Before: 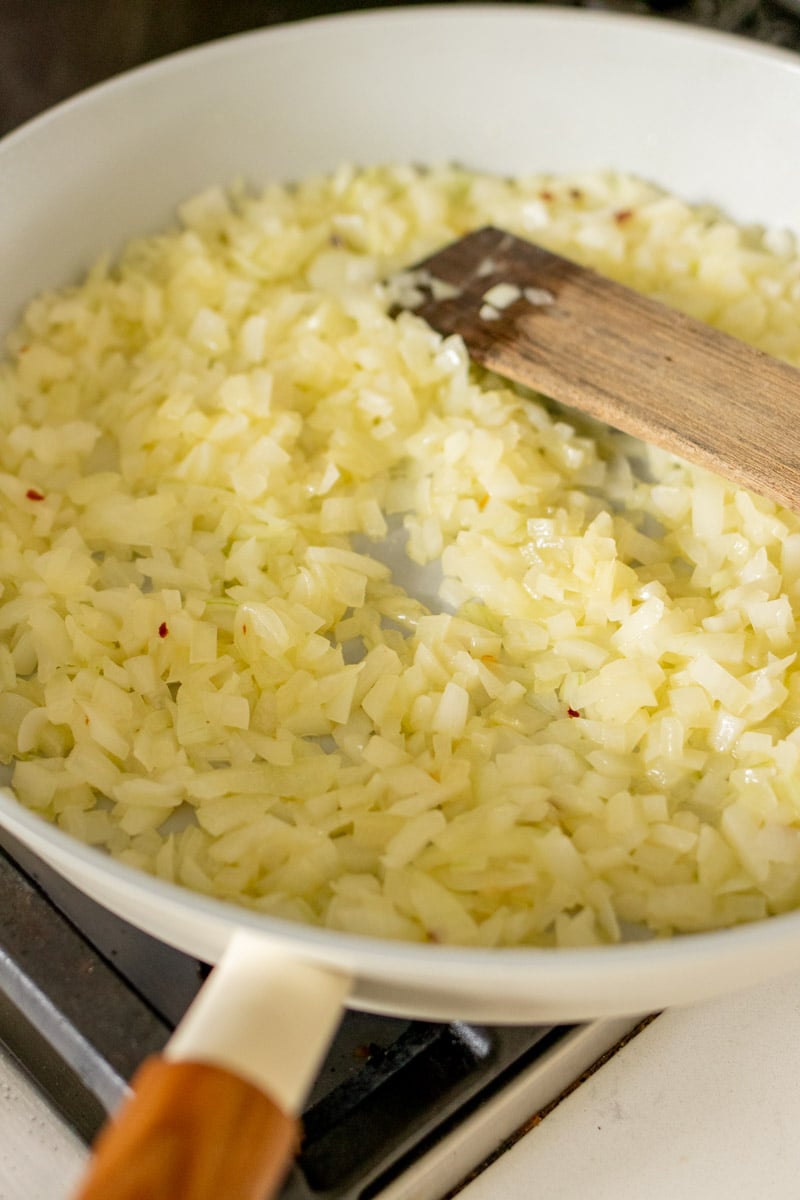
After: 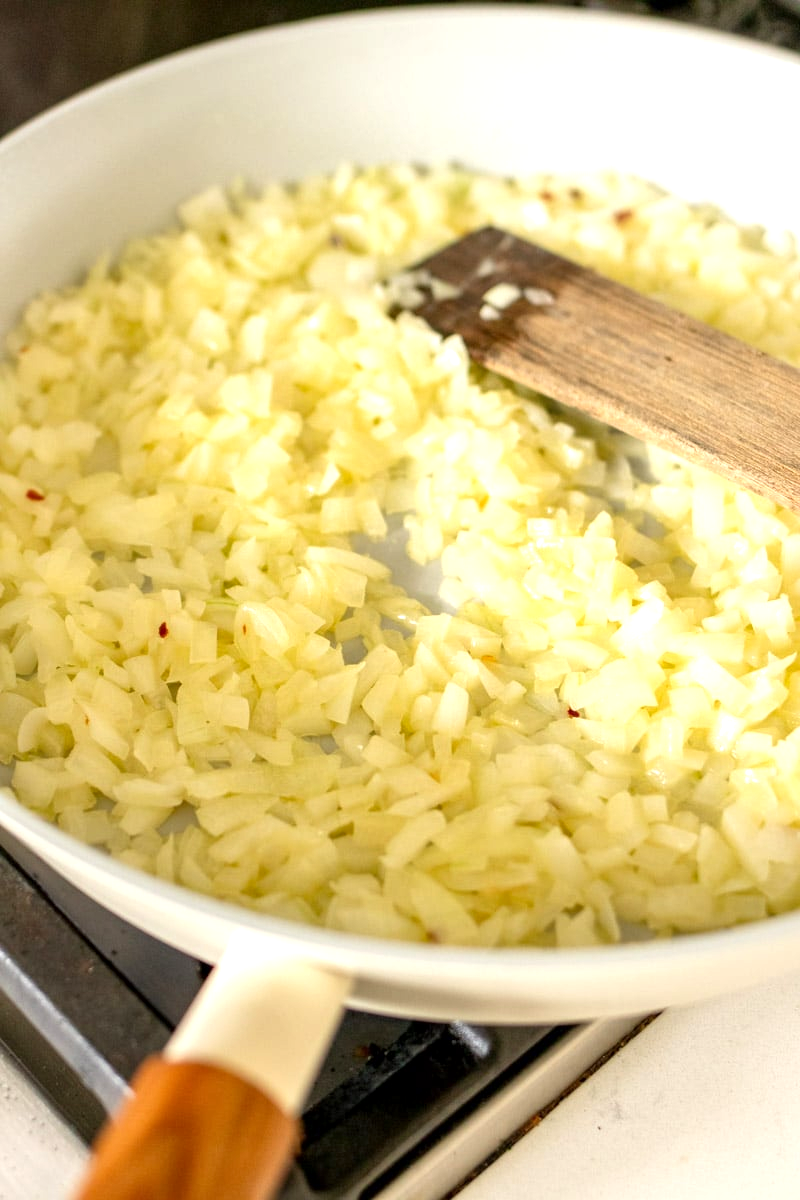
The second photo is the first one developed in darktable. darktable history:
exposure: exposure 0.6 EV, compensate highlight preservation false
local contrast: mode bilateral grid, contrast 20, coarseness 50, detail 120%, midtone range 0.2
